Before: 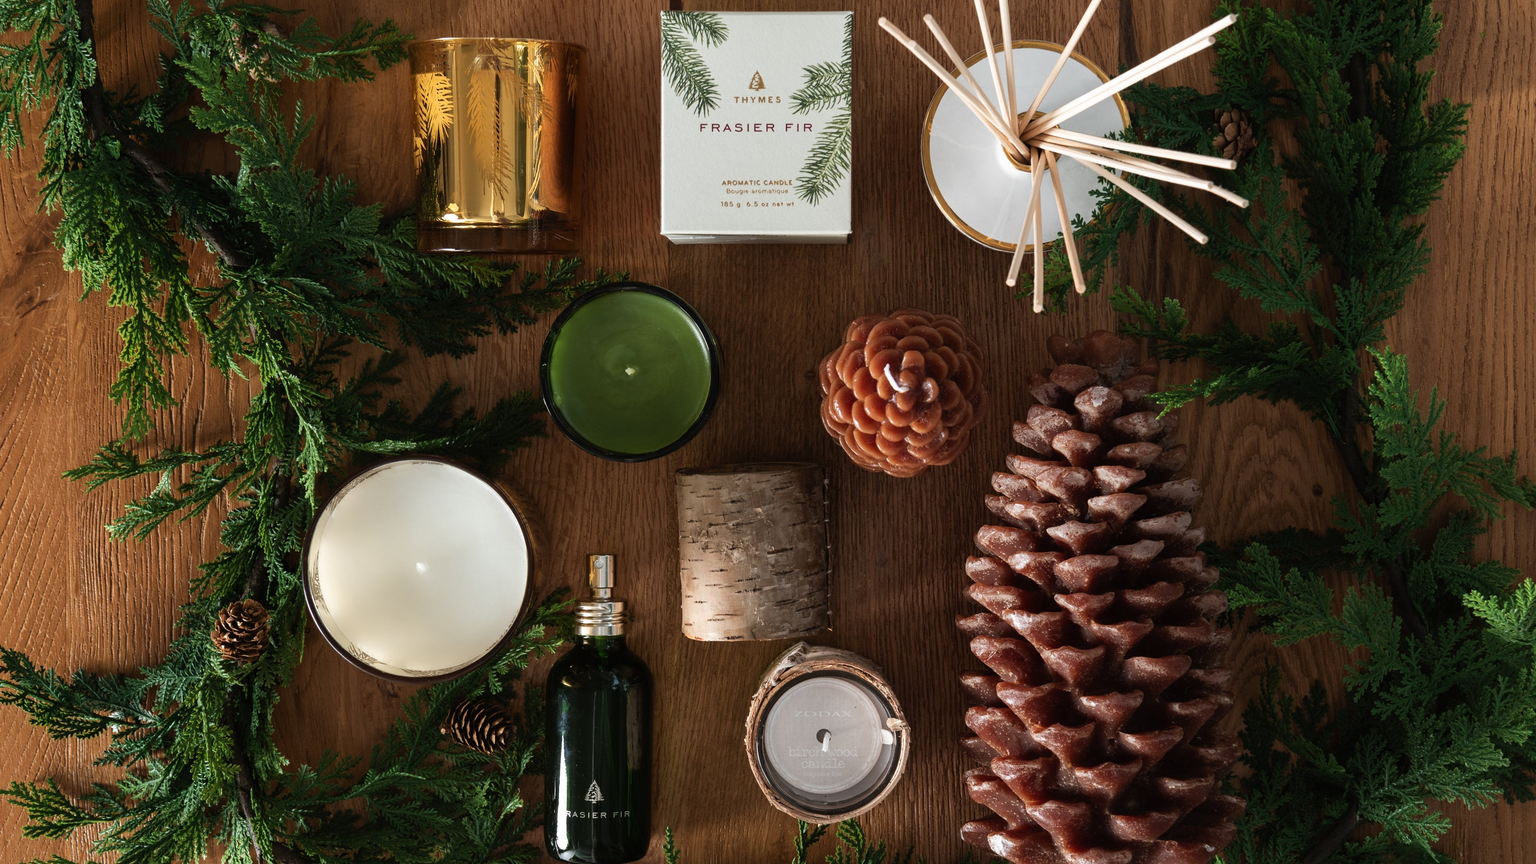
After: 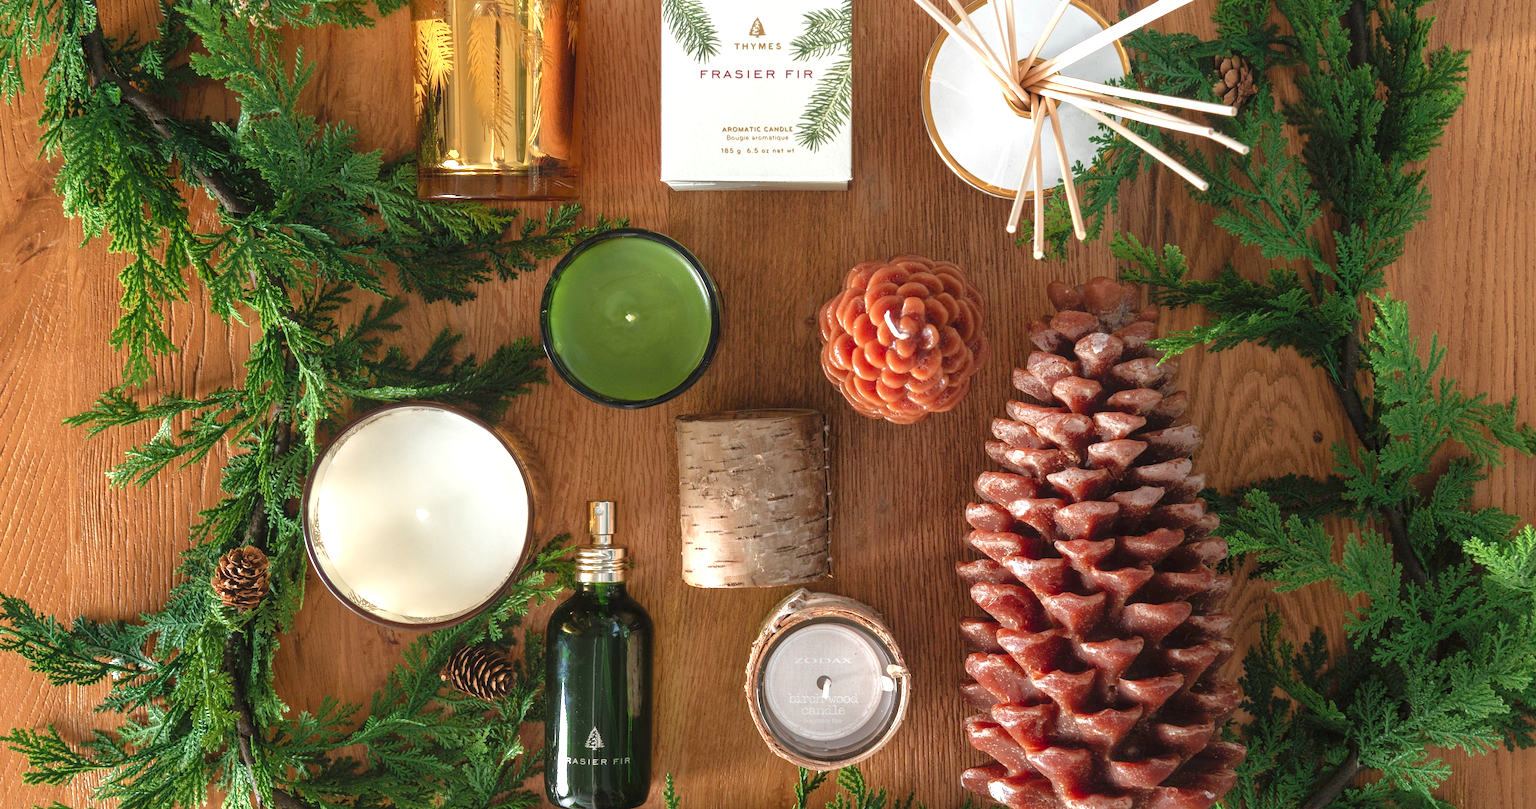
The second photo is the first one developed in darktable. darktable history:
local contrast: detail 110%
crop and rotate: top 6.25%
exposure: exposure 0.766 EV, compensate highlight preservation false
tone curve: curves: ch0 [(0, 0) (0.004, 0.008) (0.077, 0.156) (0.169, 0.29) (0.774, 0.774) (1, 1)], color space Lab, linked channels, preserve colors none
